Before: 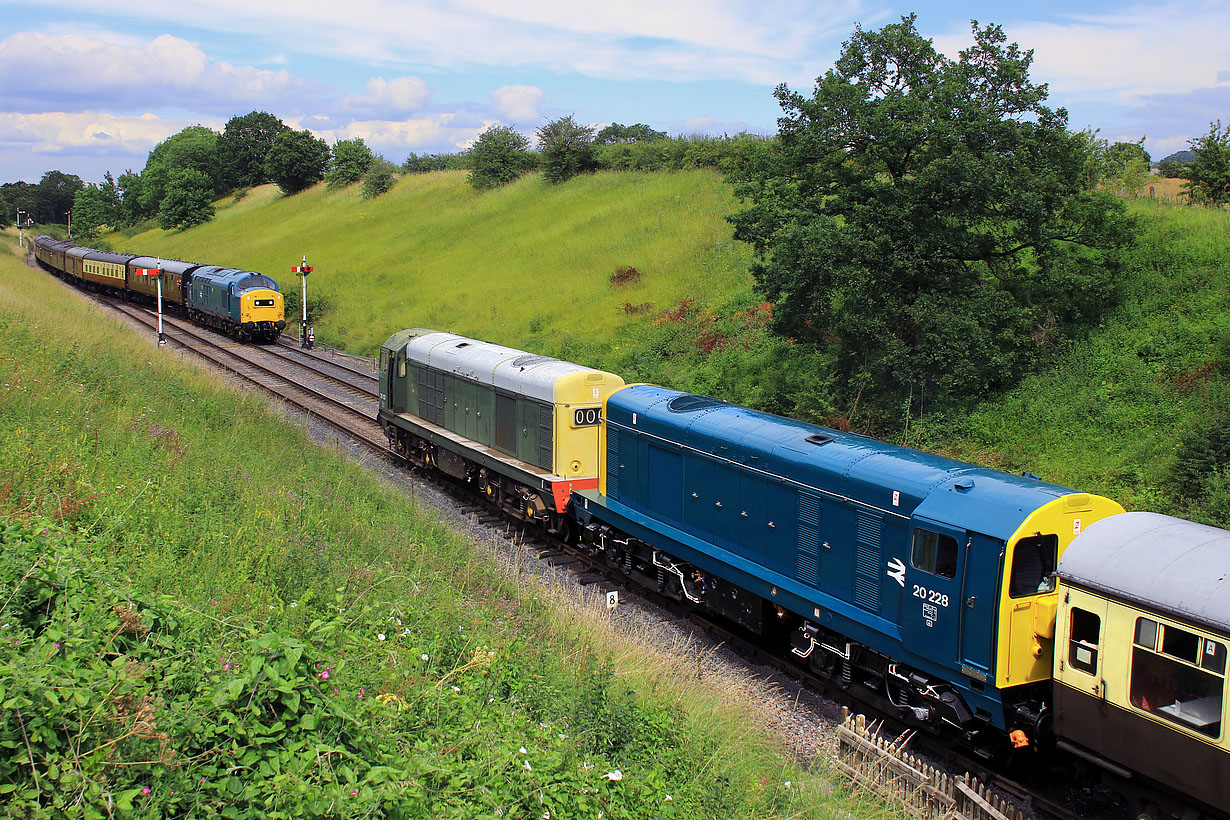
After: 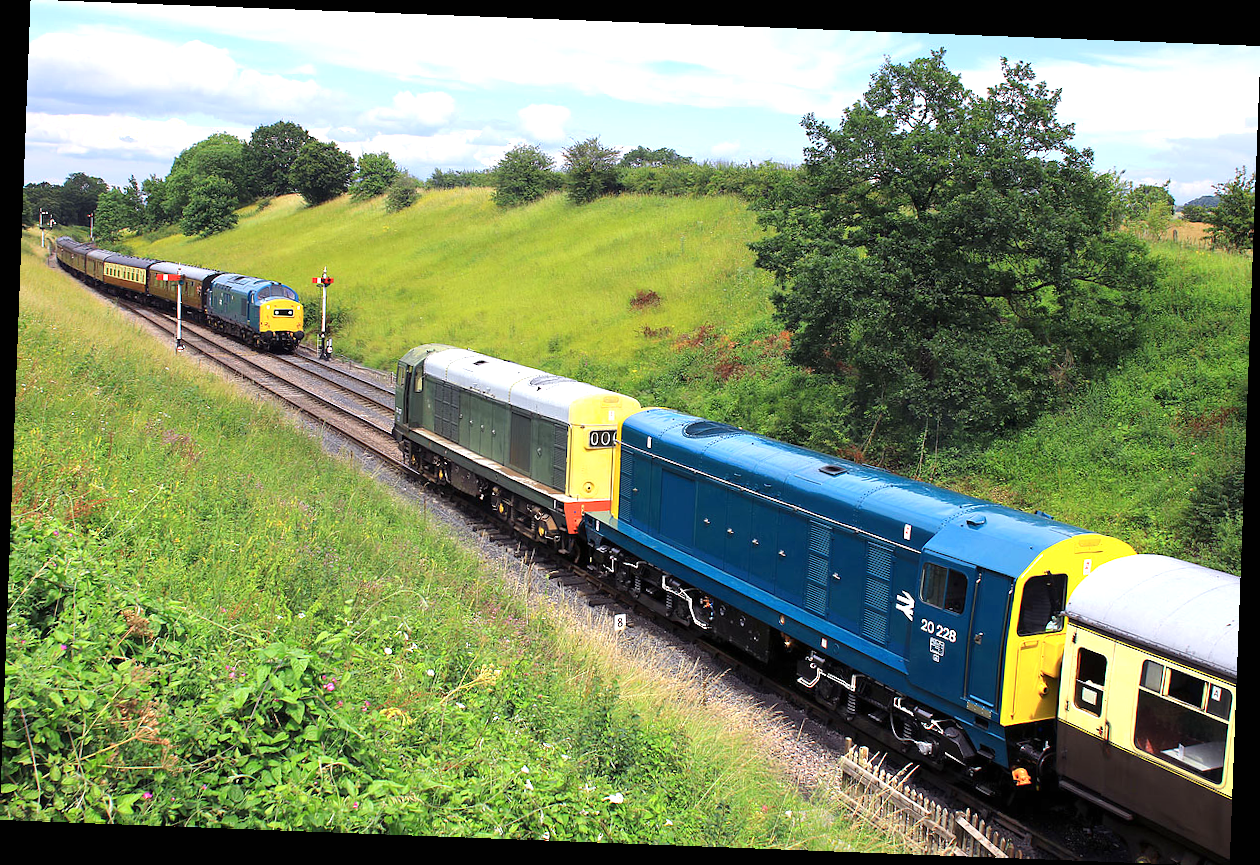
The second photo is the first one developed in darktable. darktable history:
rotate and perspective: rotation 2.17°, automatic cropping off
exposure: black level correction 0, exposure 0.7 EV, compensate exposure bias true, compensate highlight preservation false
